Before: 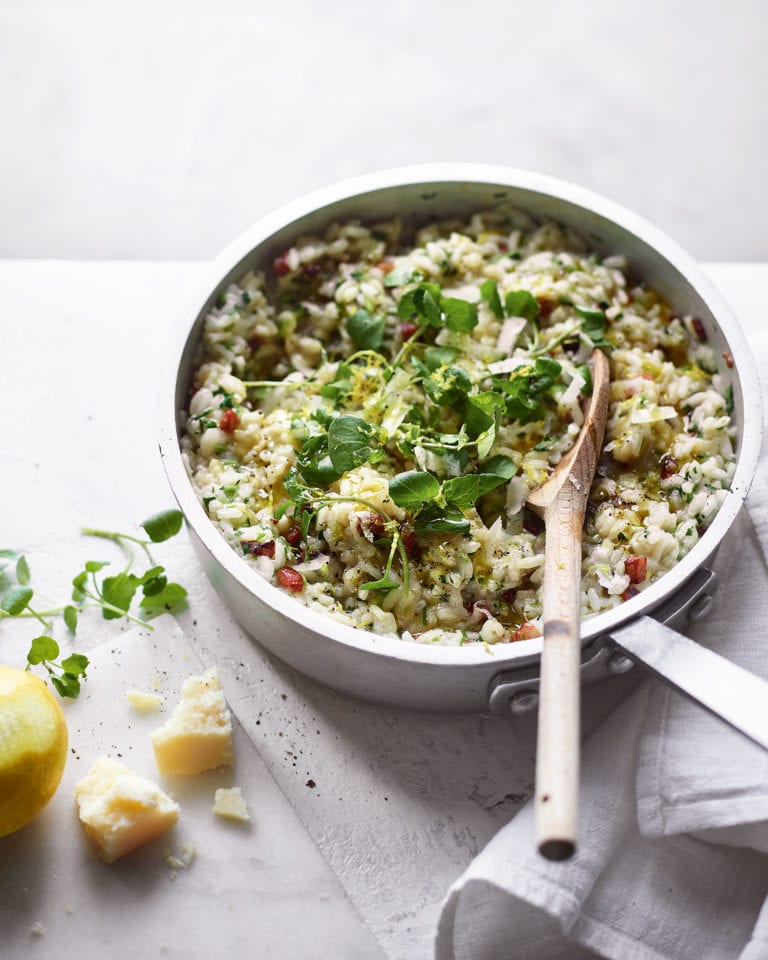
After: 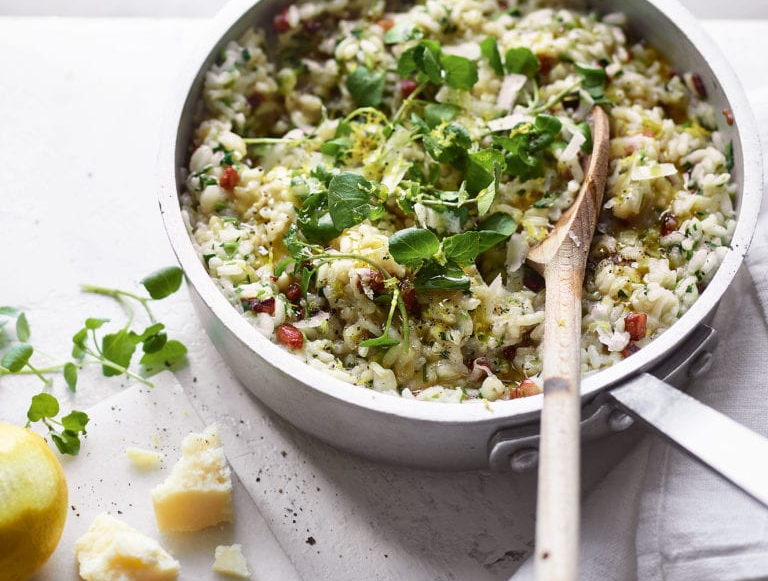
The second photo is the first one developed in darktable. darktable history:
crop and rotate: top 25.379%, bottom 14.004%
